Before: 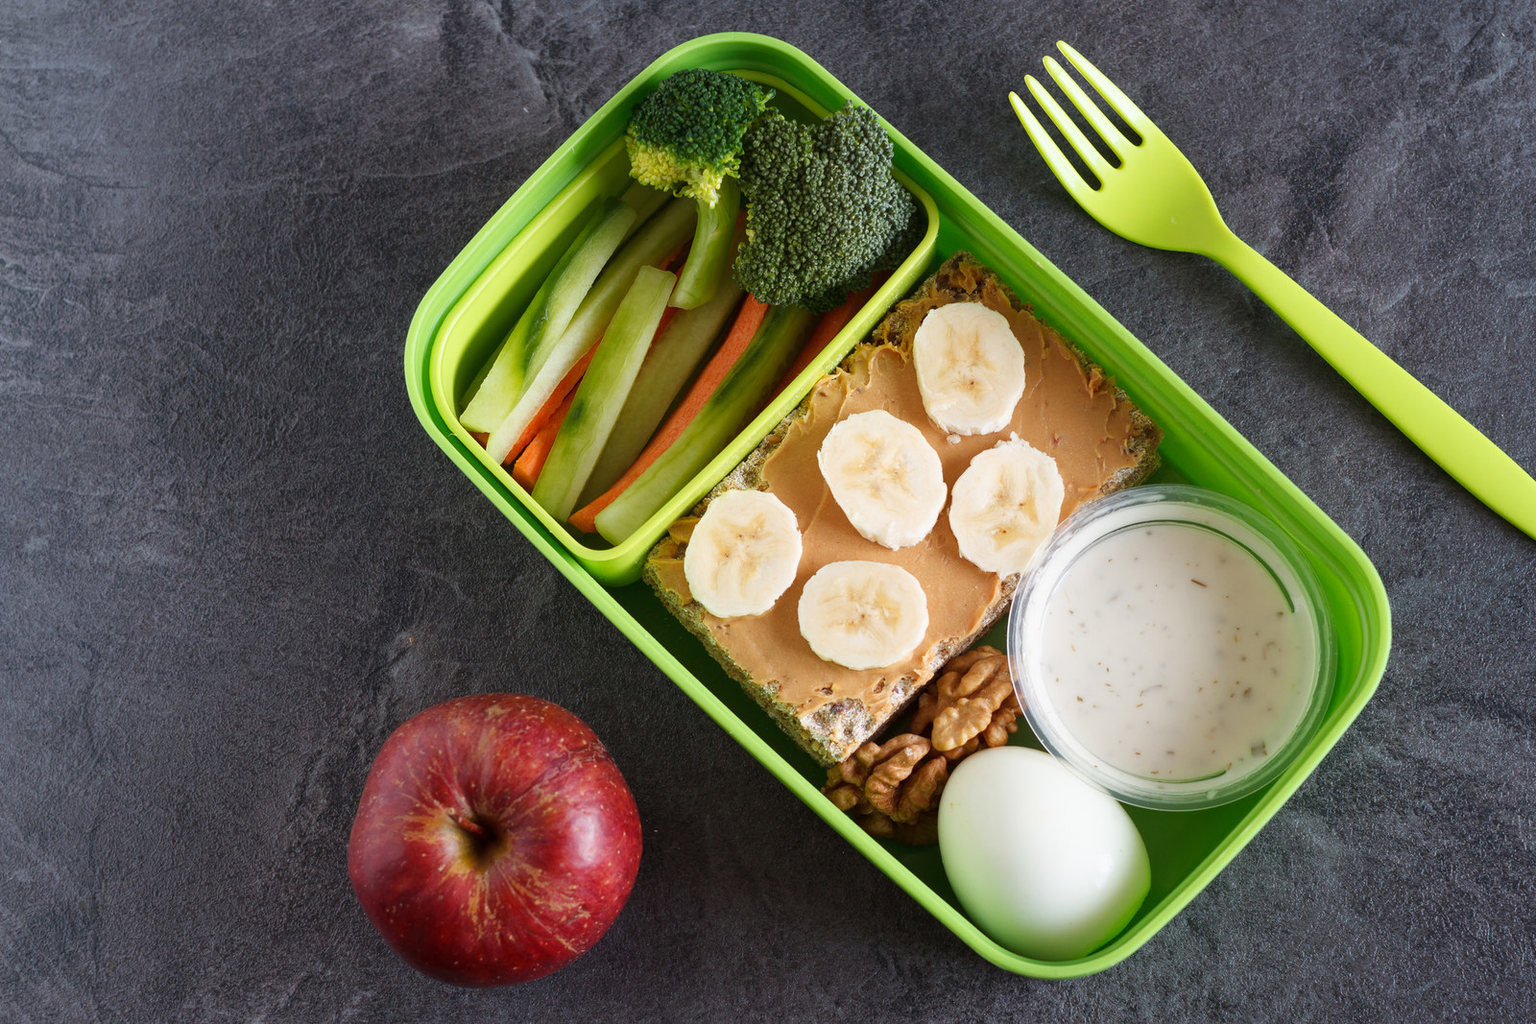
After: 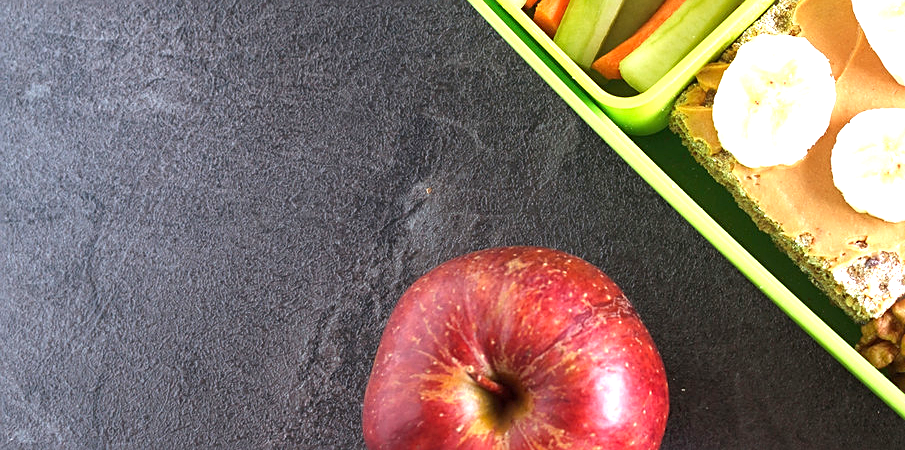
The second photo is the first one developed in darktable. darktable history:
crop: top 44.626%, right 43.4%, bottom 12.858%
sharpen: on, module defaults
exposure: black level correction 0, exposure 1.2 EV, compensate highlight preservation false
